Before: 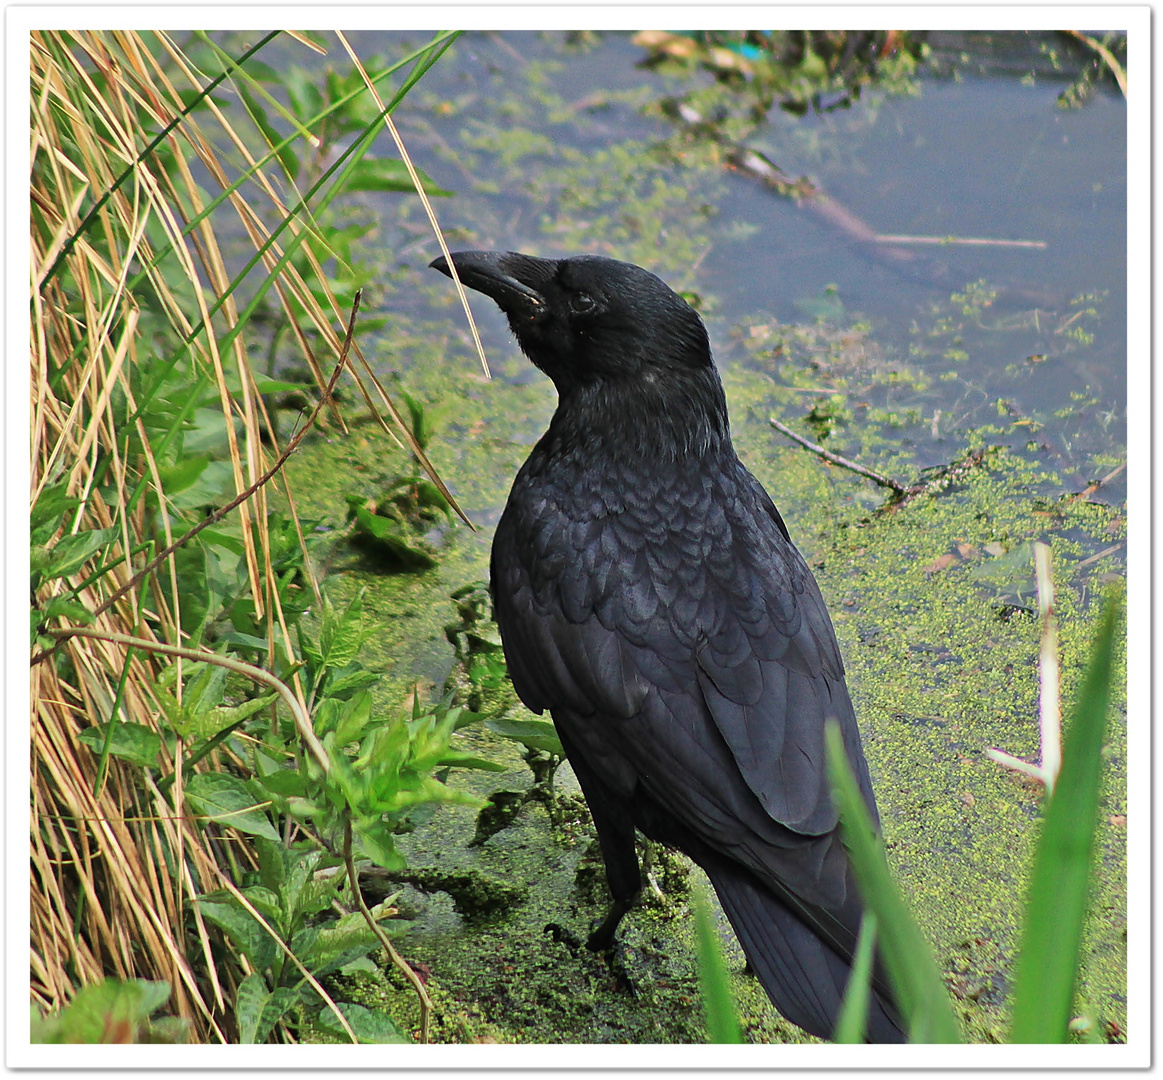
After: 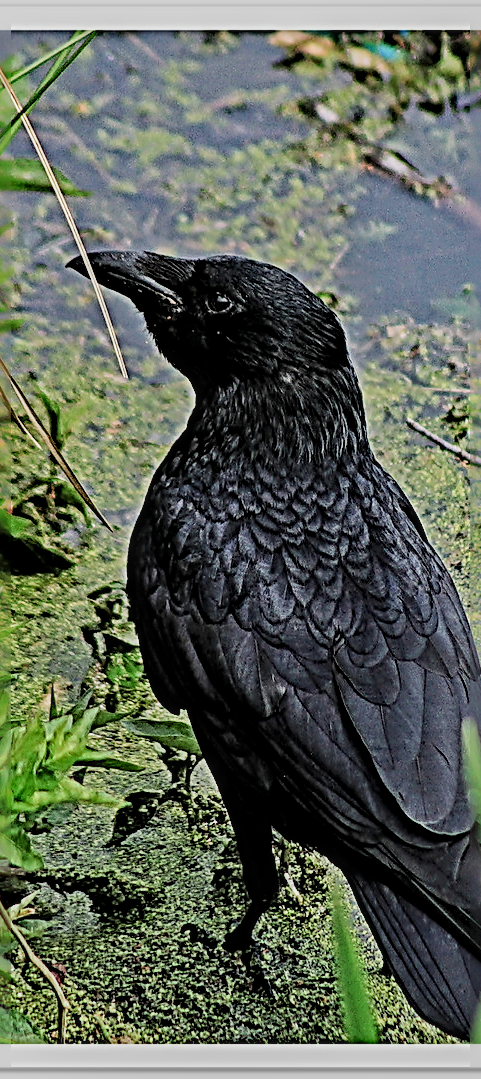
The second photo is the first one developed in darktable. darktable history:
crop: left 31.26%, right 27.329%
local contrast: detail 130%
filmic rgb: black relative exposure -6.93 EV, white relative exposure 5.6 EV, hardness 2.86
sharpen: radius 4.048, amount 1.984
